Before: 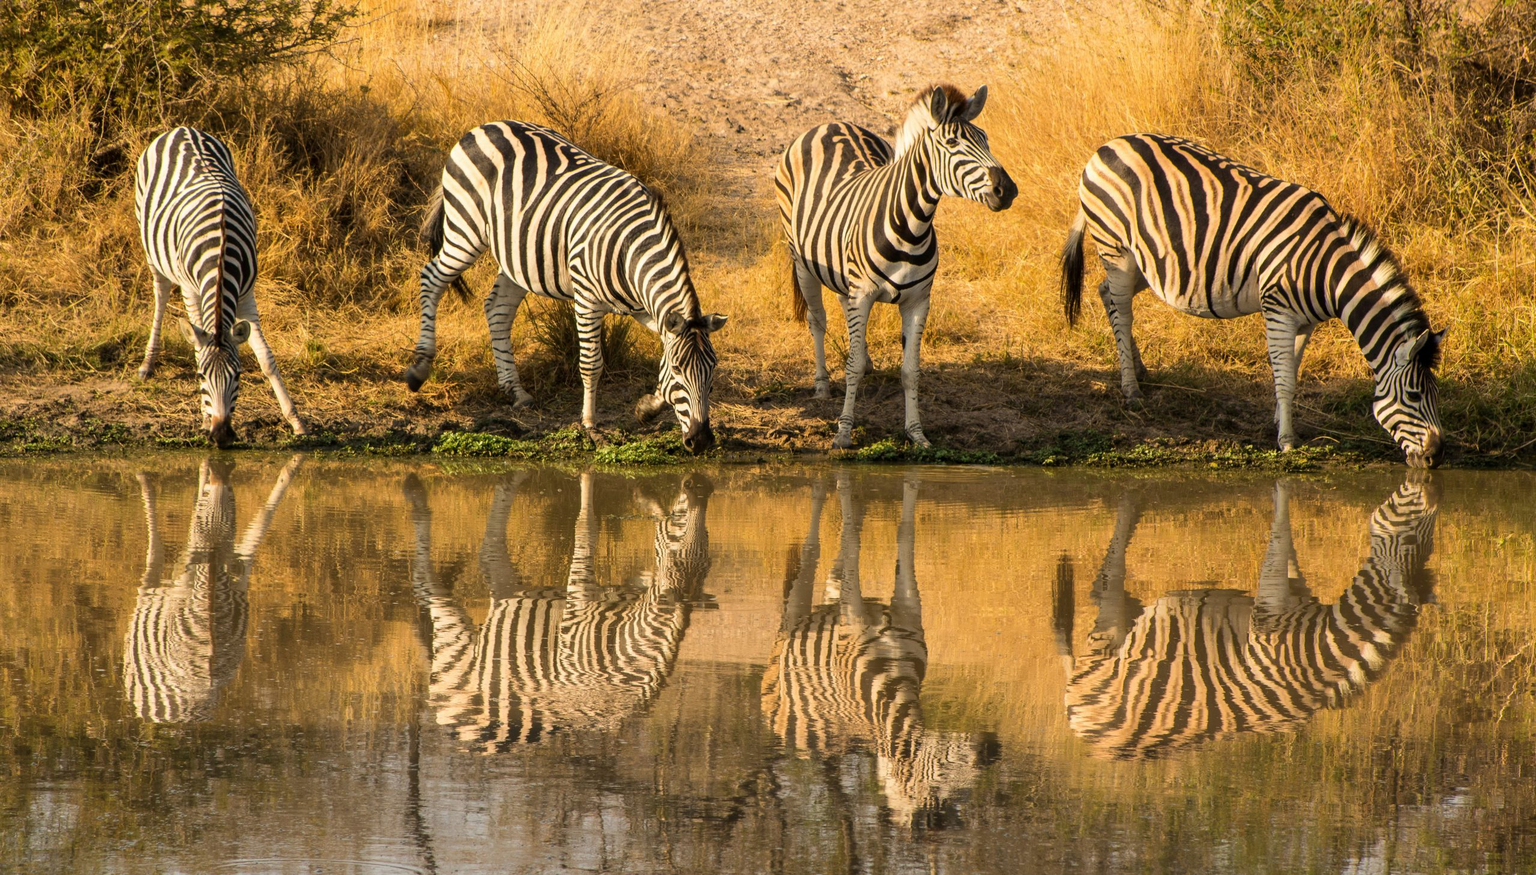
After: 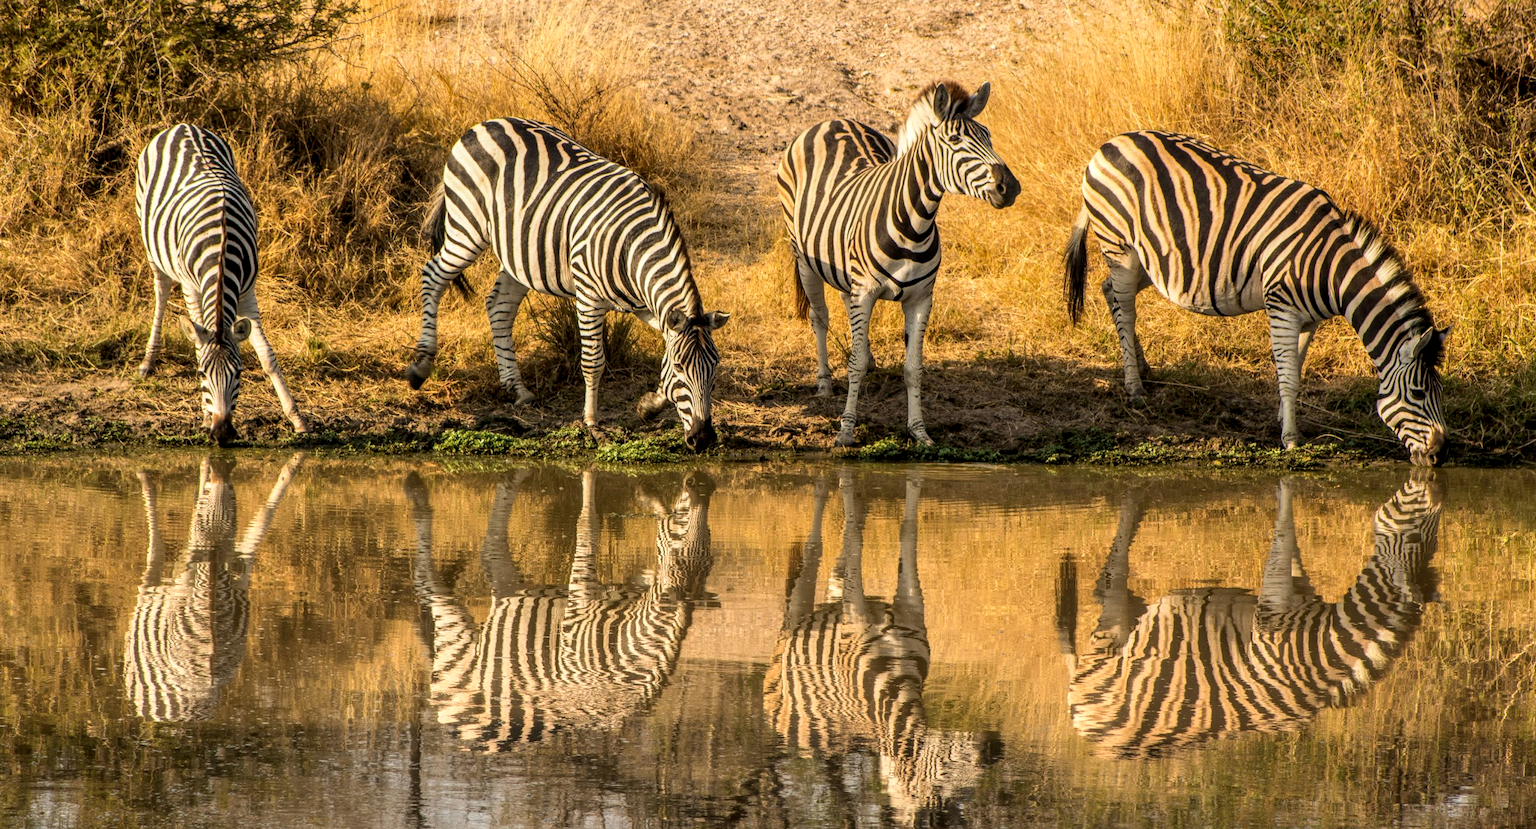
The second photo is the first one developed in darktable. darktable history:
crop: top 0.448%, right 0.264%, bottom 5.045%
local contrast: highlights 61%, detail 143%, midtone range 0.428
